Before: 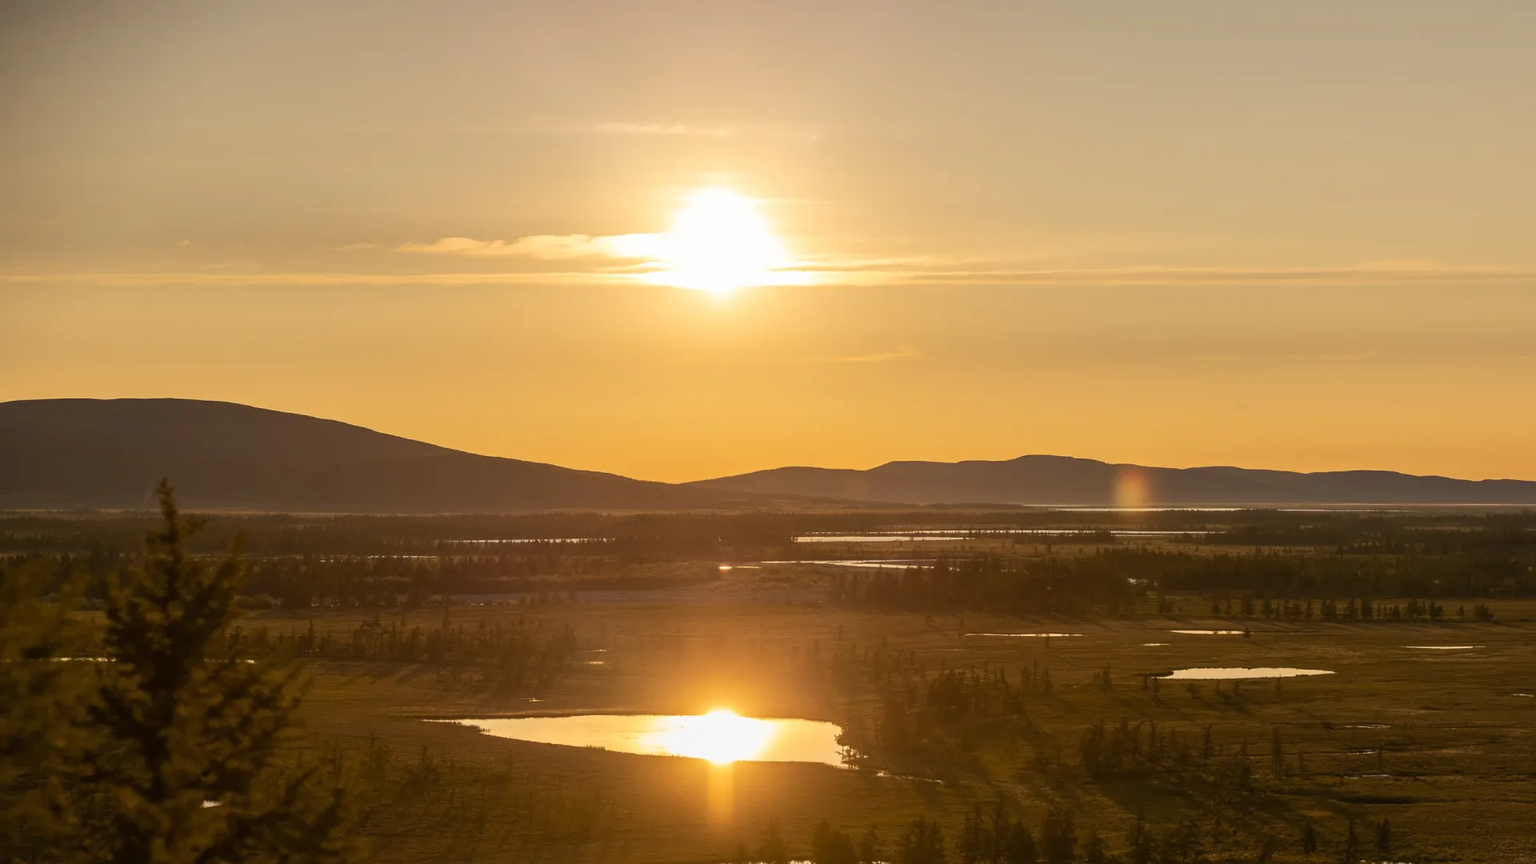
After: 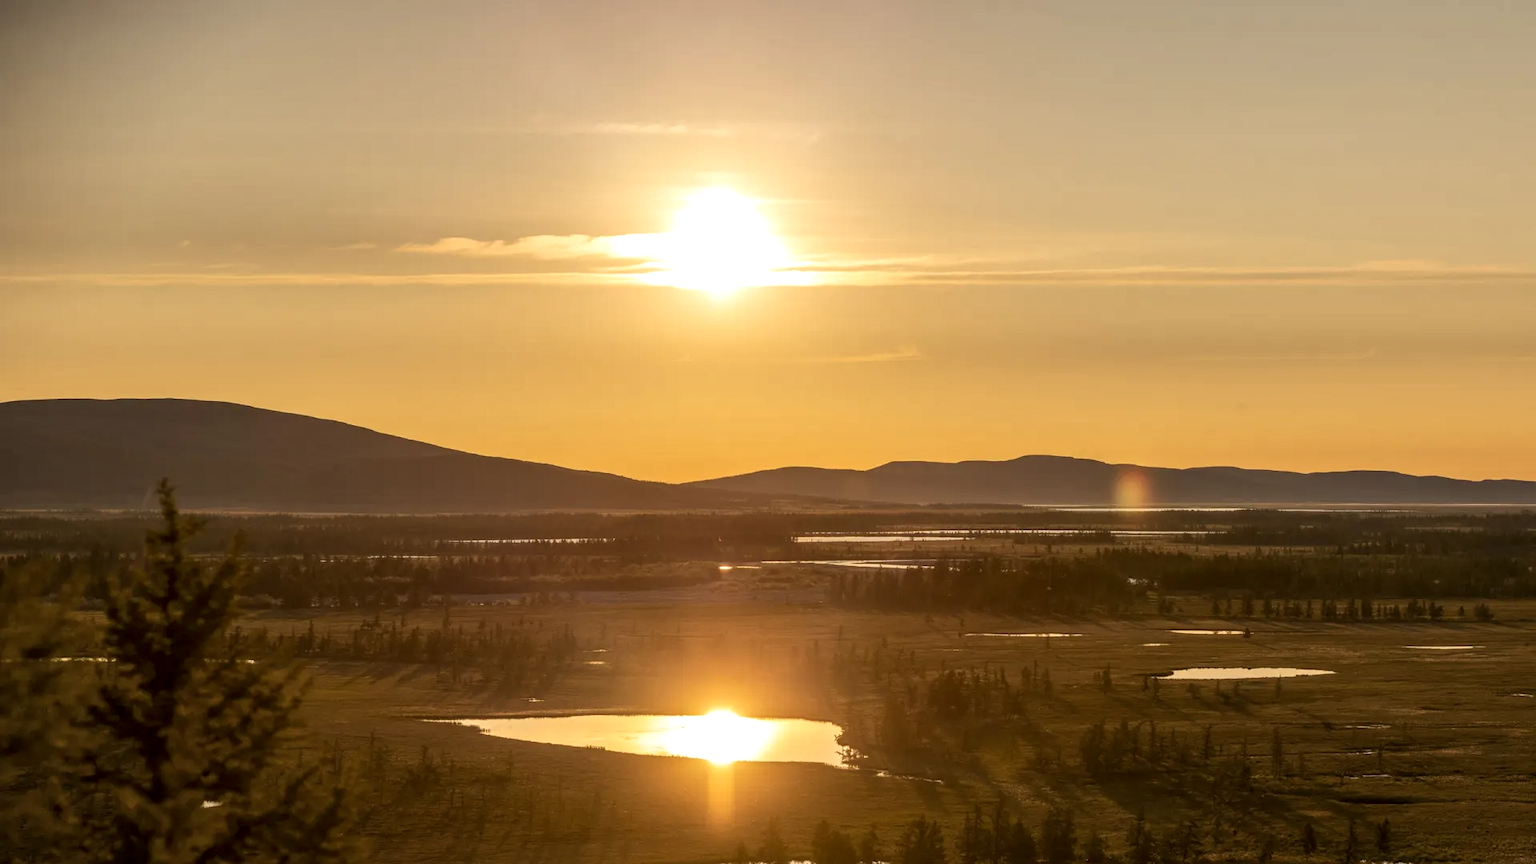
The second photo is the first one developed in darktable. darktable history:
local contrast: highlights 34%, detail 135%
